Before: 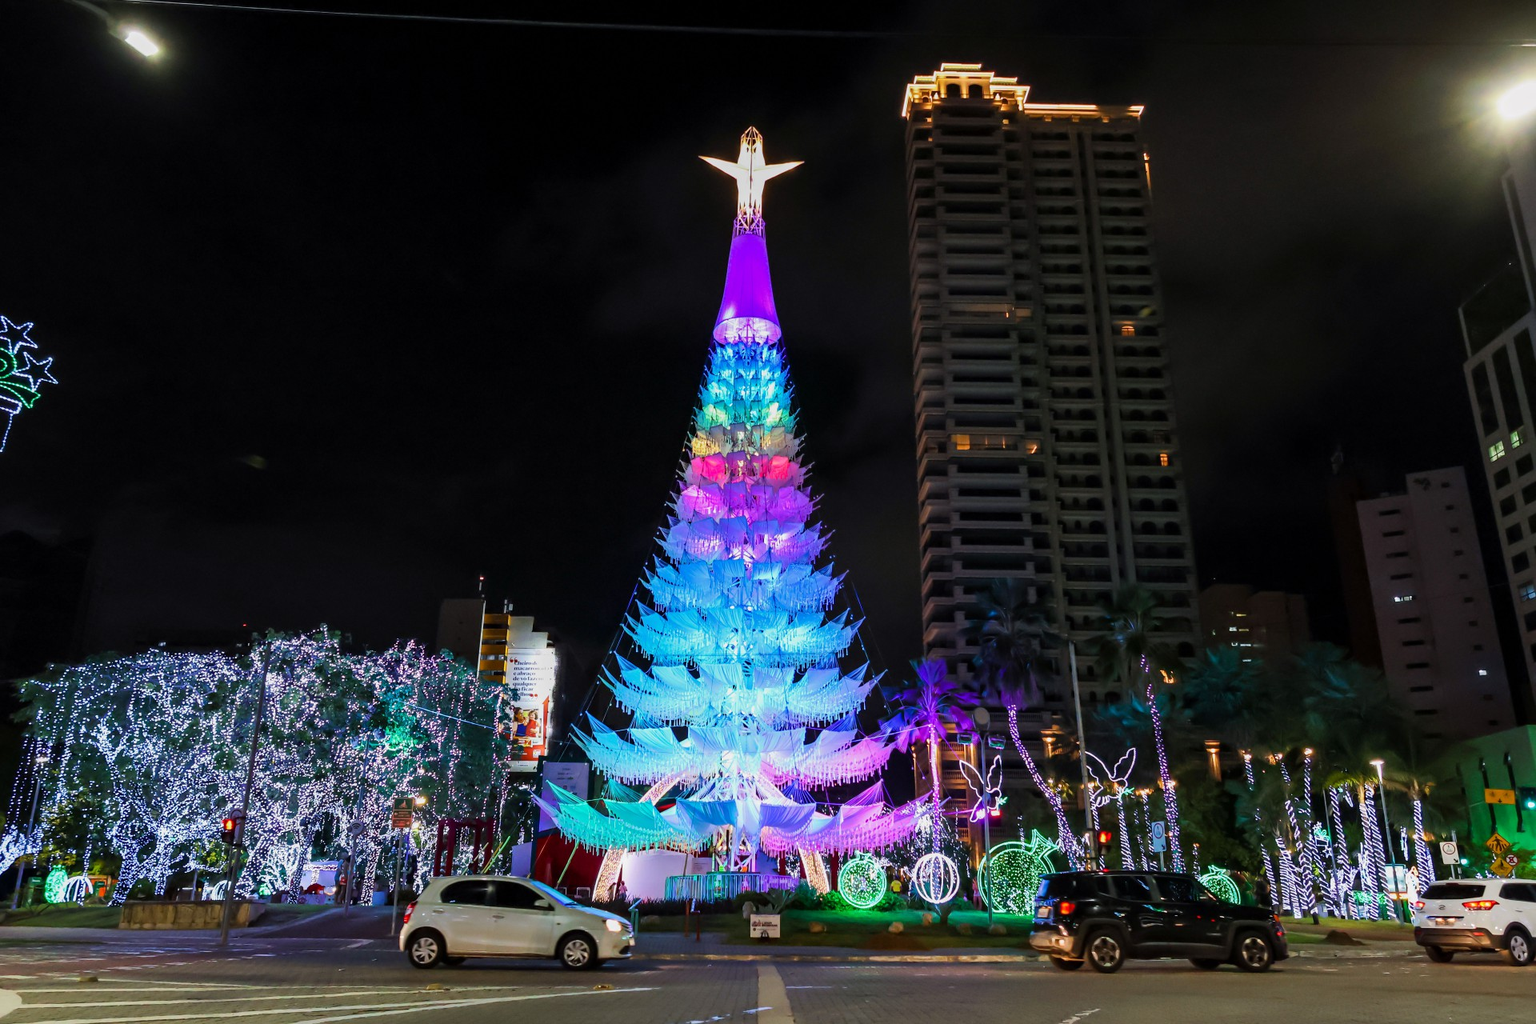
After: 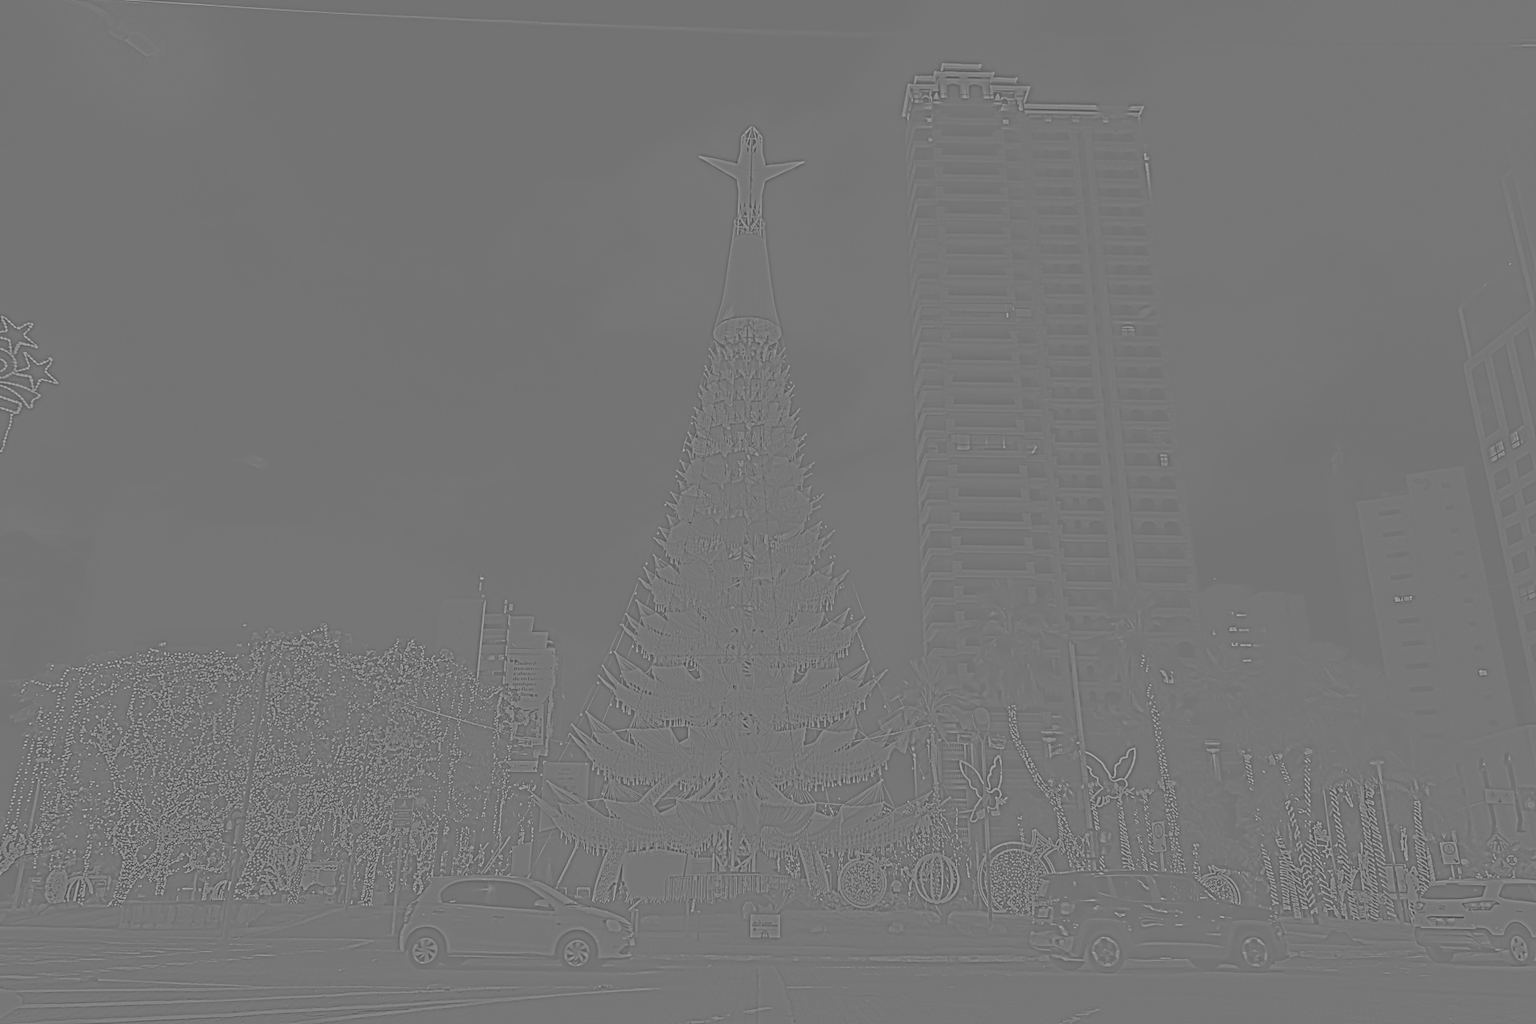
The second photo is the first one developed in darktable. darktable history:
monochrome: a 0, b 0, size 0.5, highlights 0.57
highpass: sharpness 5.84%, contrast boost 8.44%
exposure: black level correction 0.005, exposure 0.286 EV, compensate highlight preservation false
